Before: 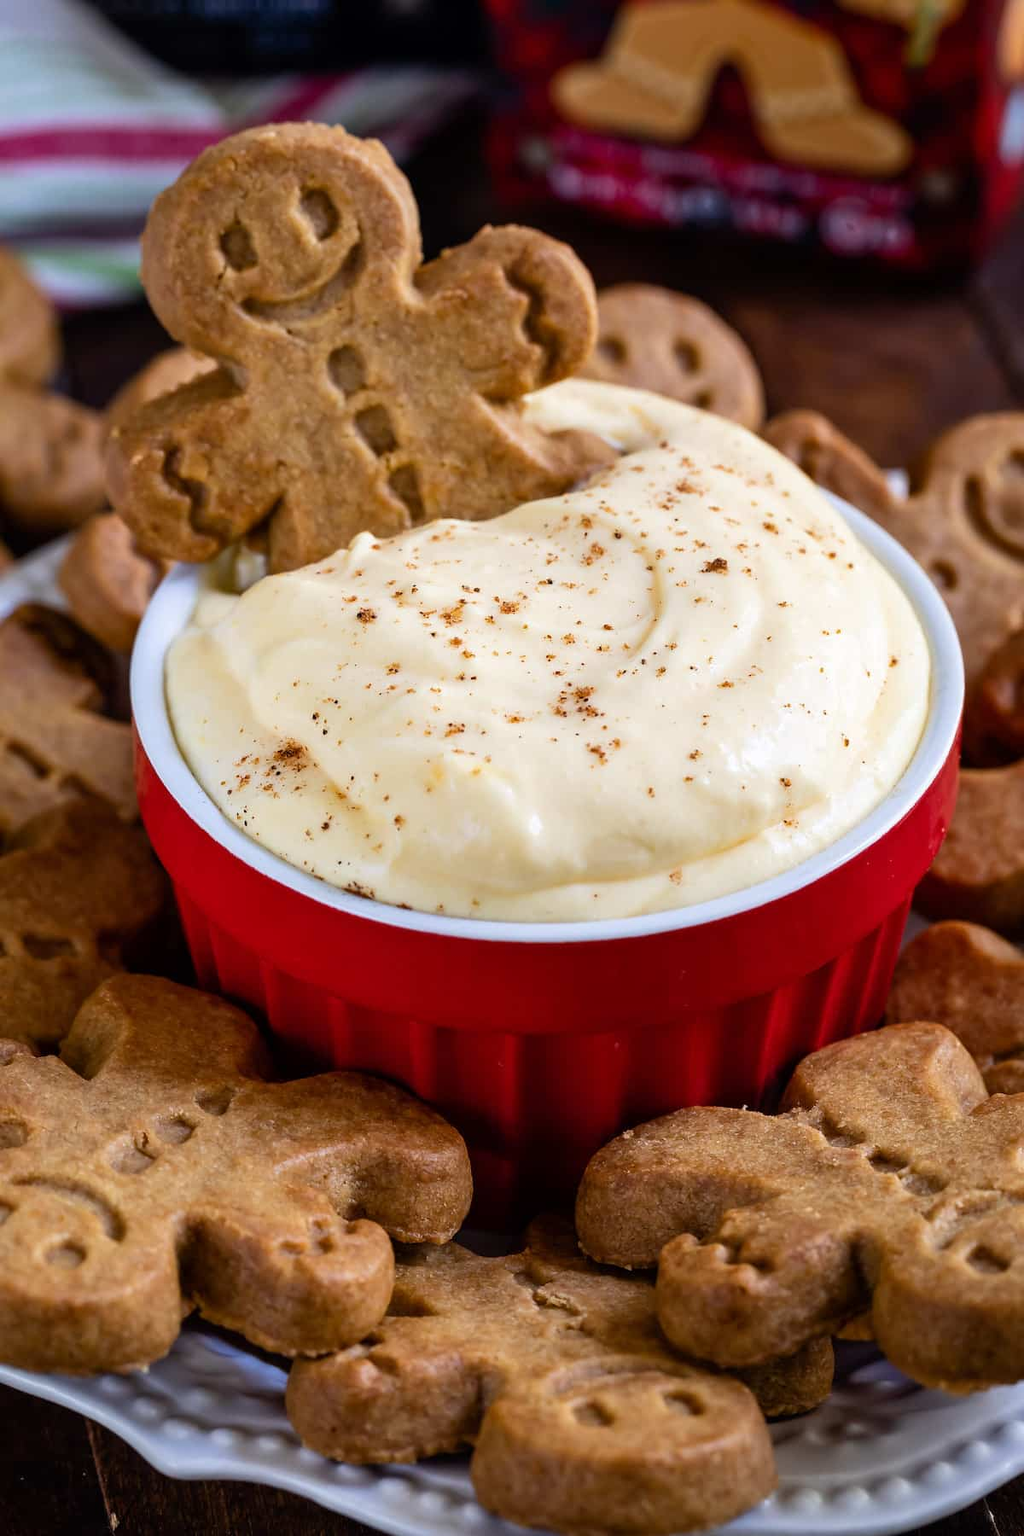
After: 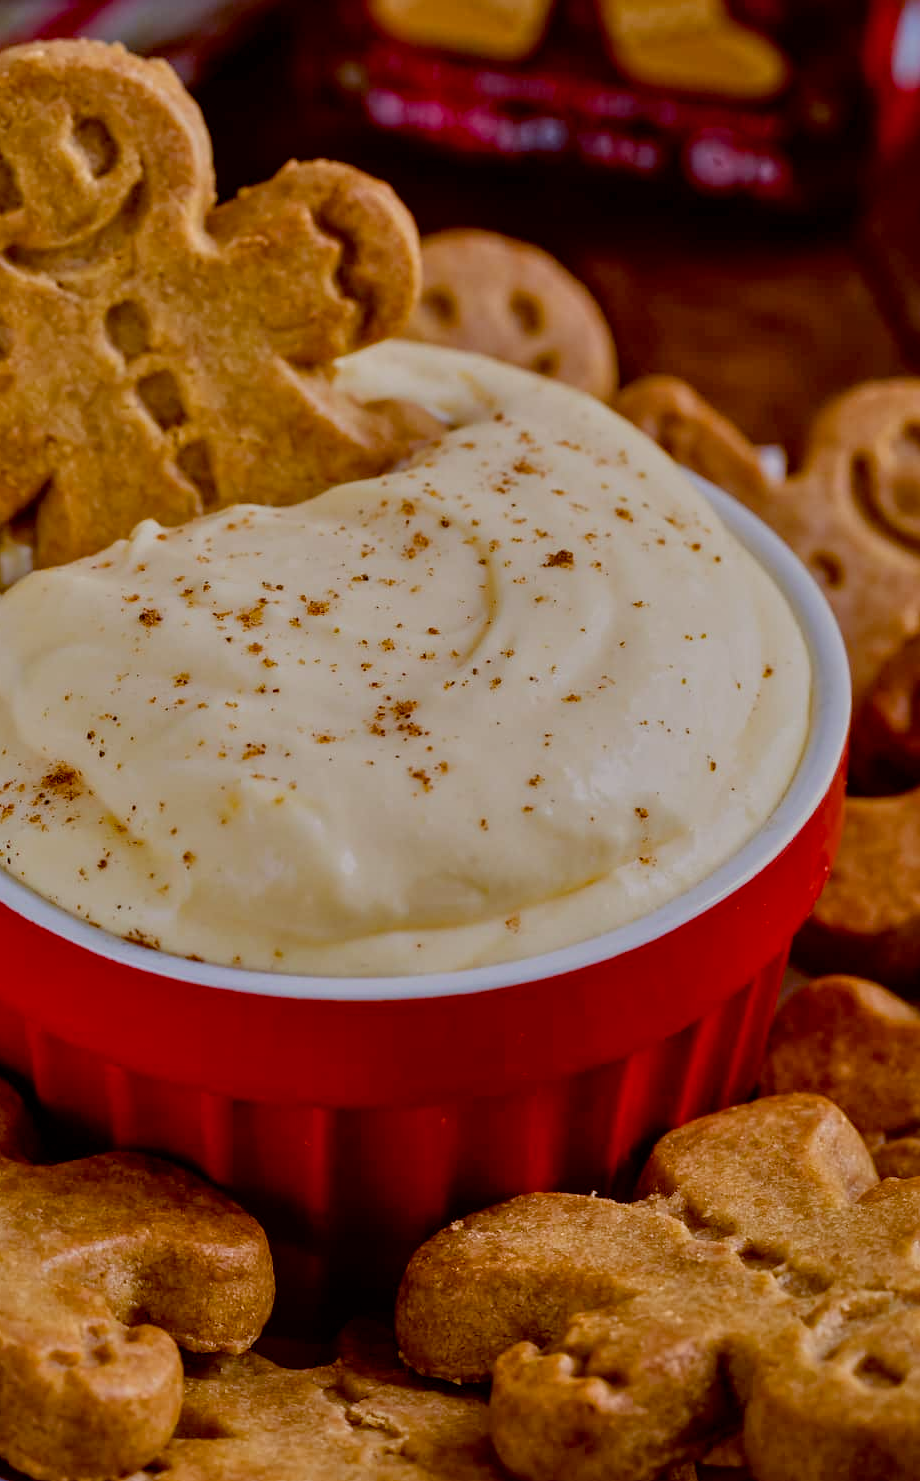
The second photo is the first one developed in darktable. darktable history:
local contrast: highlights 103%, shadows 98%, detail 119%, midtone range 0.2
crop: left 23.321%, top 5.822%, bottom 11.891%
exposure: exposure -1.379 EV, compensate highlight preservation false
tone equalizer: -7 EV 0.154 EV, -6 EV 0.615 EV, -5 EV 1.17 EV, -4 EV 1.33 EV, -3 EV 1.12 EV, -2 EV 0.6 EV, -1 EV 0.16 EV
color balance rgb: global offset › chroma 0.397%, global offset › hue 32.53°, linear chroma grading › shadows 31.936%, linear chroma grading › global chroma -2.64%, linear chroma grading › mid-tones 3.801%, perceptual saturation grading › global saturation 0.243%
